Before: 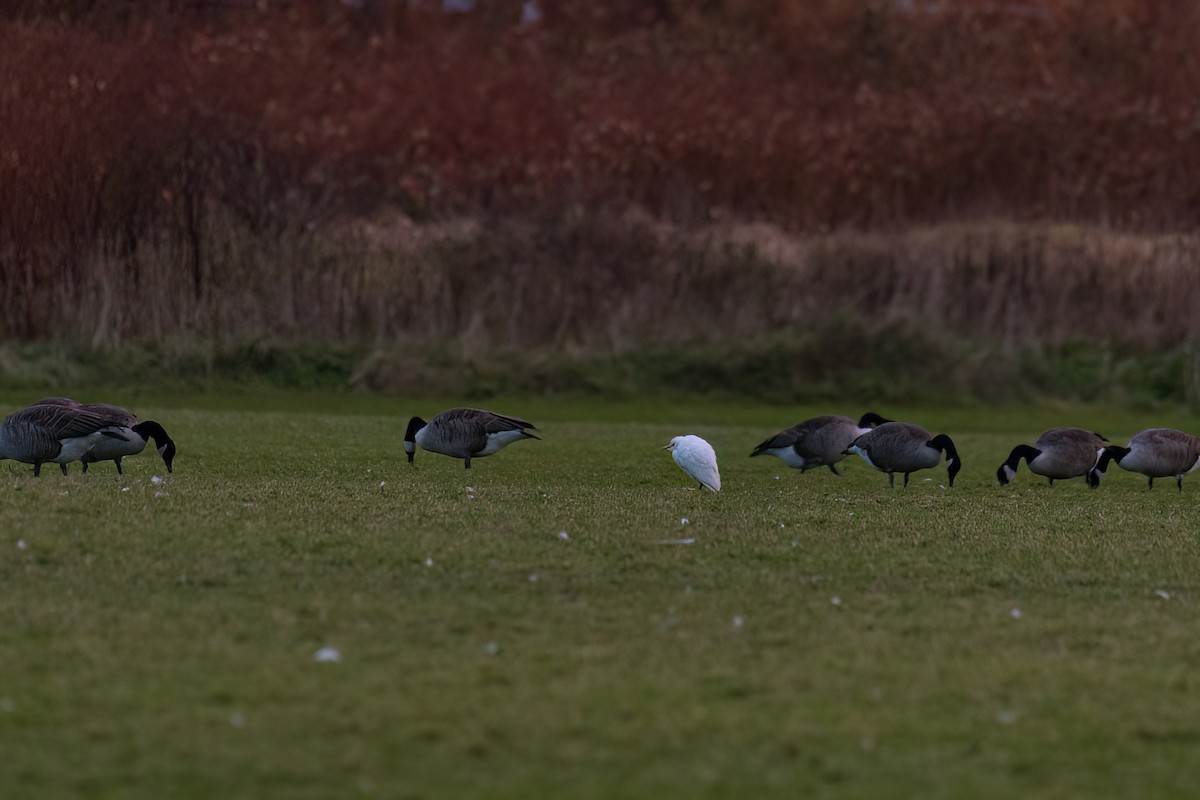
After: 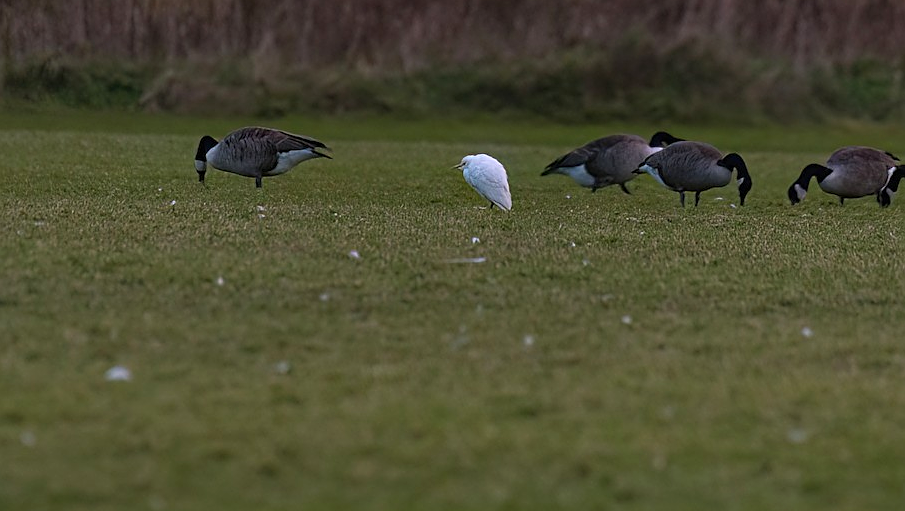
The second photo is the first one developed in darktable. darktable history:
sharpen: on, module defaults
crop and rotate: left 17.488%, top 35.16%, right 7.029%, bottom 0.879%
exposure: exposure 0.367 EV, compensate highlight preservation false
contrast equalizer: y [[0.5, 0.488, 0.462, 0.461, 0.491, 0.5], [0.5 ×6], [0.5 ×6], [0 ×6], [0 ×6]], mix 0.284
